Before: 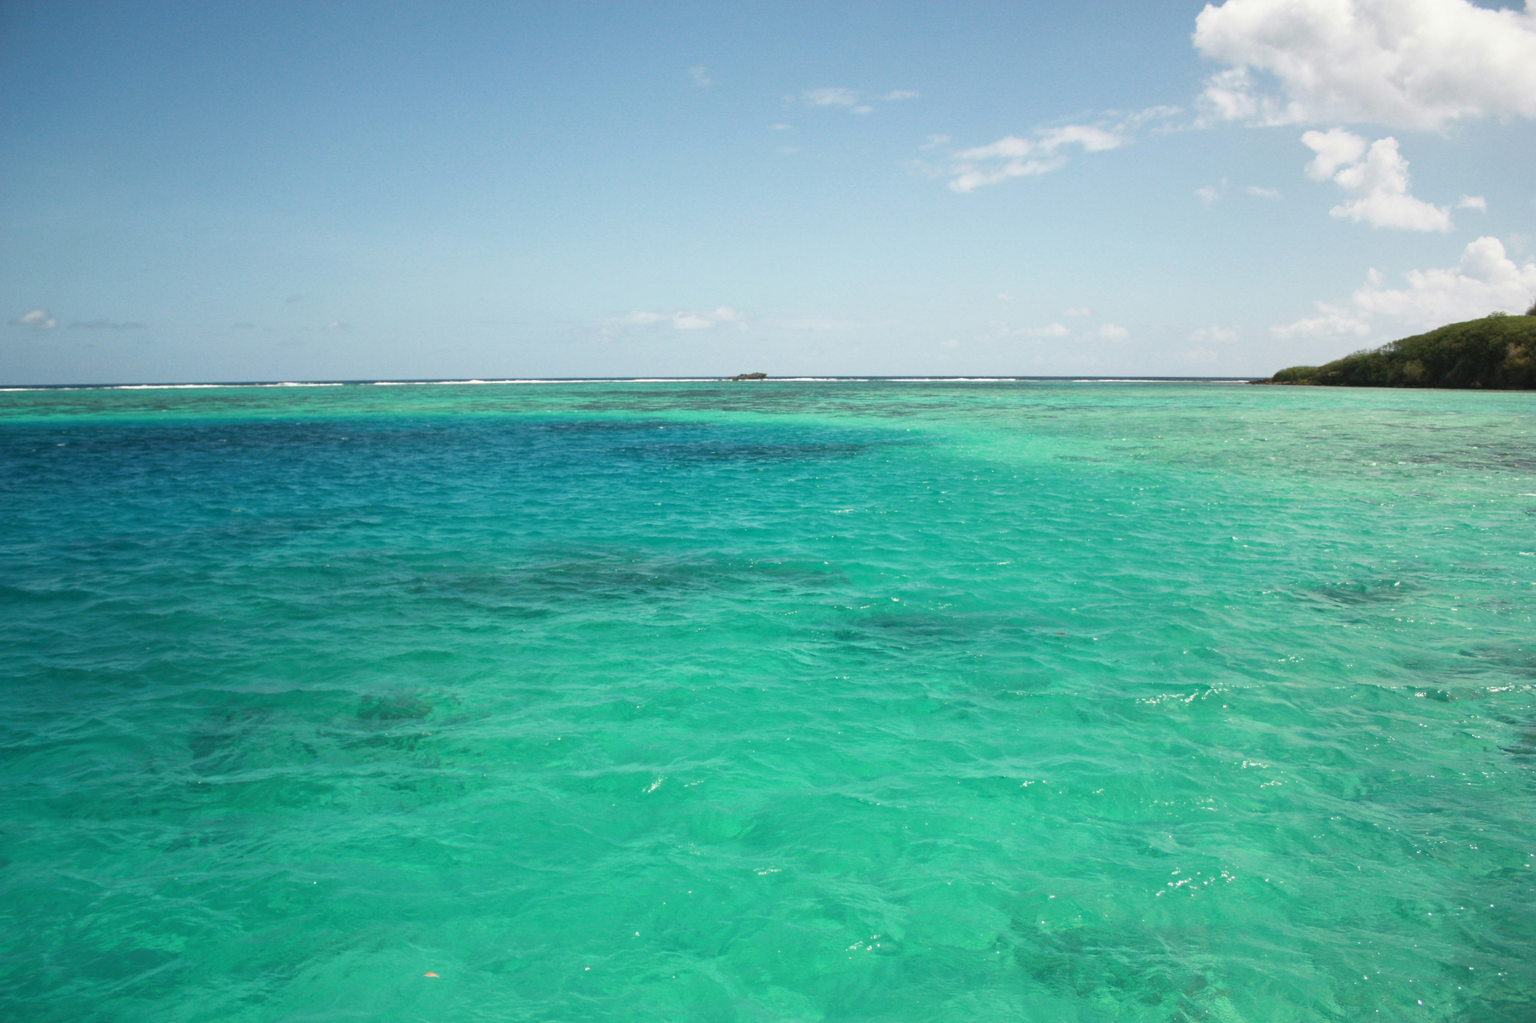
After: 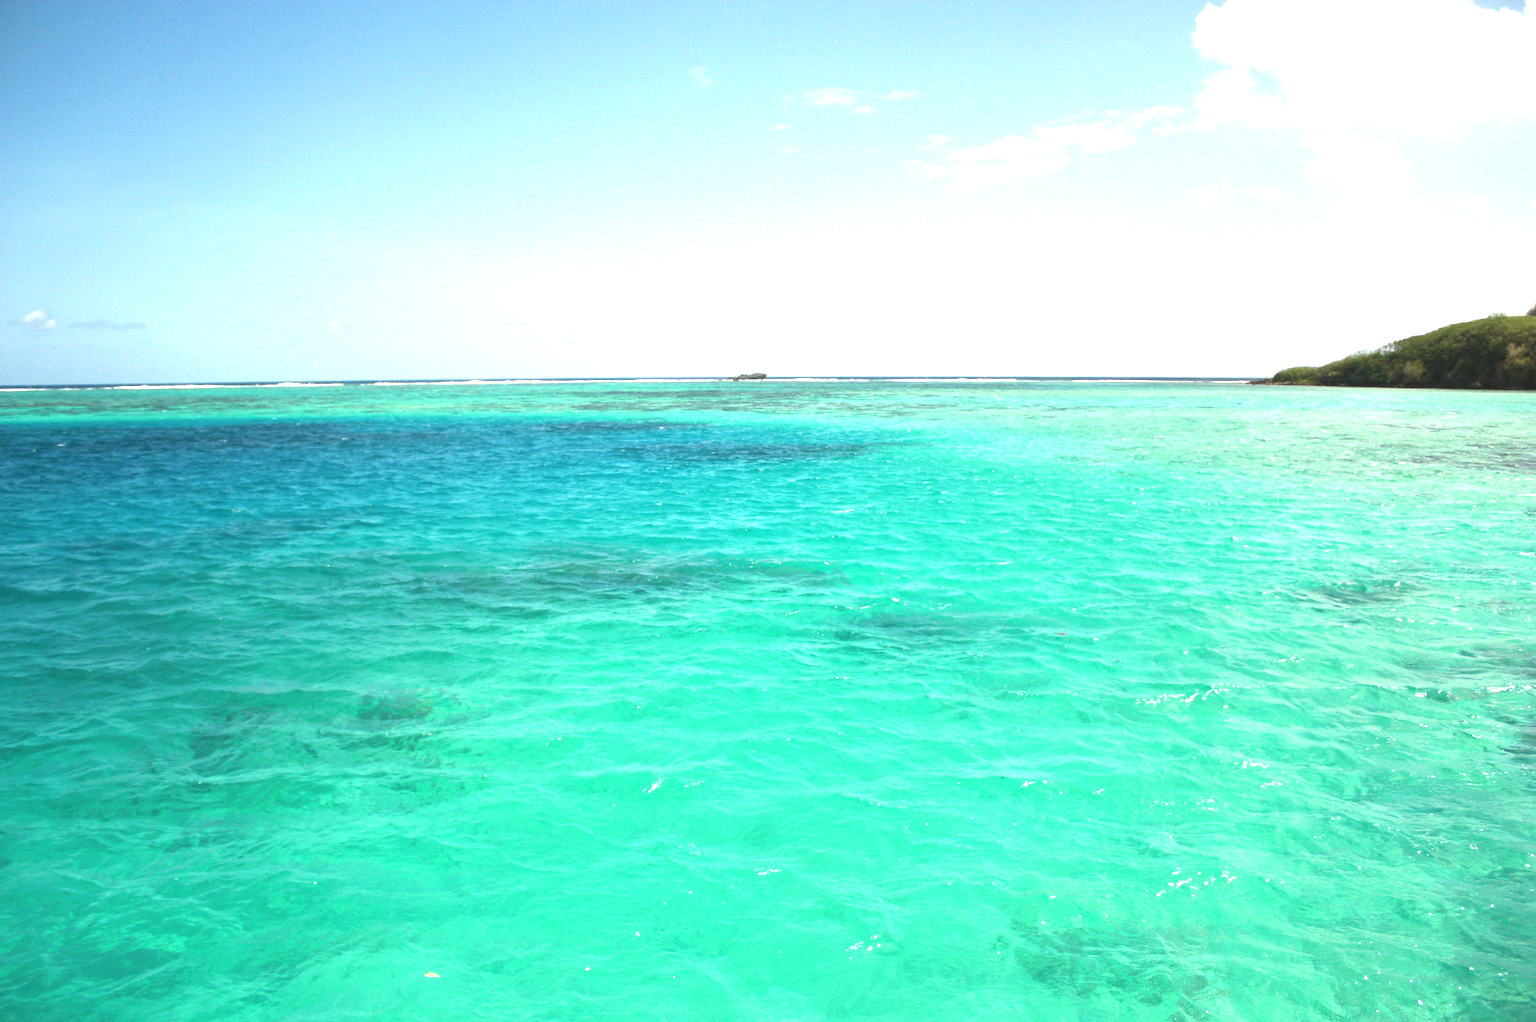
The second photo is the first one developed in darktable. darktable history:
exposure: black level correction -0.002, exposure 1.115 EV, compensate exposure bias true, compensate highlight preservation false
